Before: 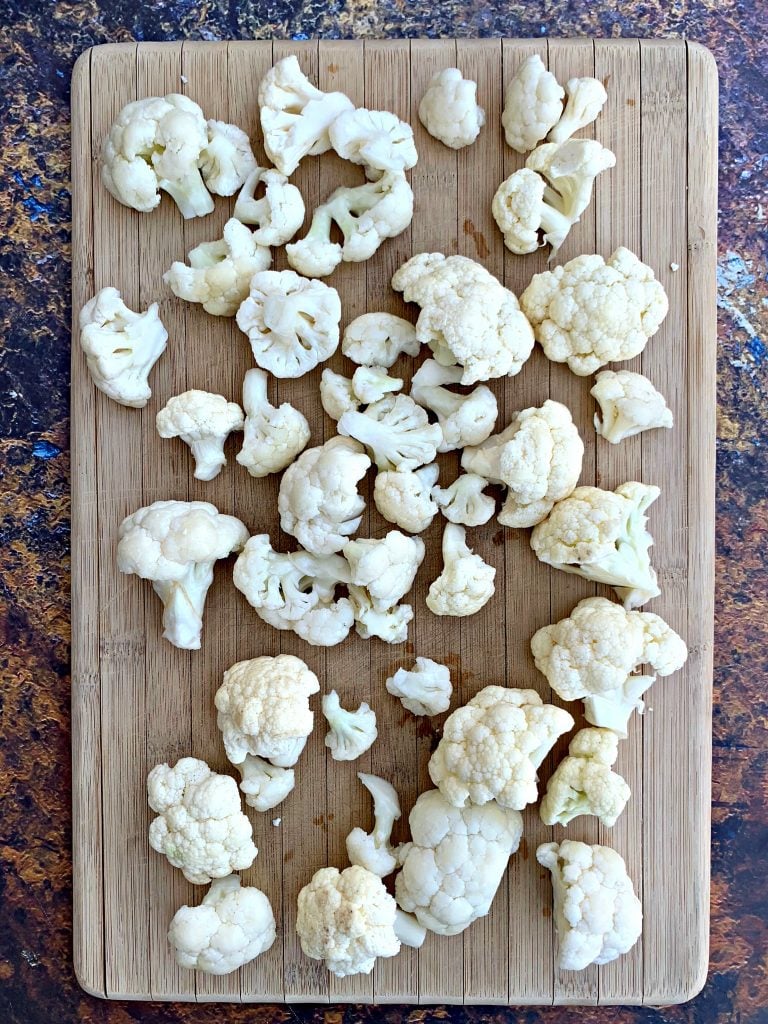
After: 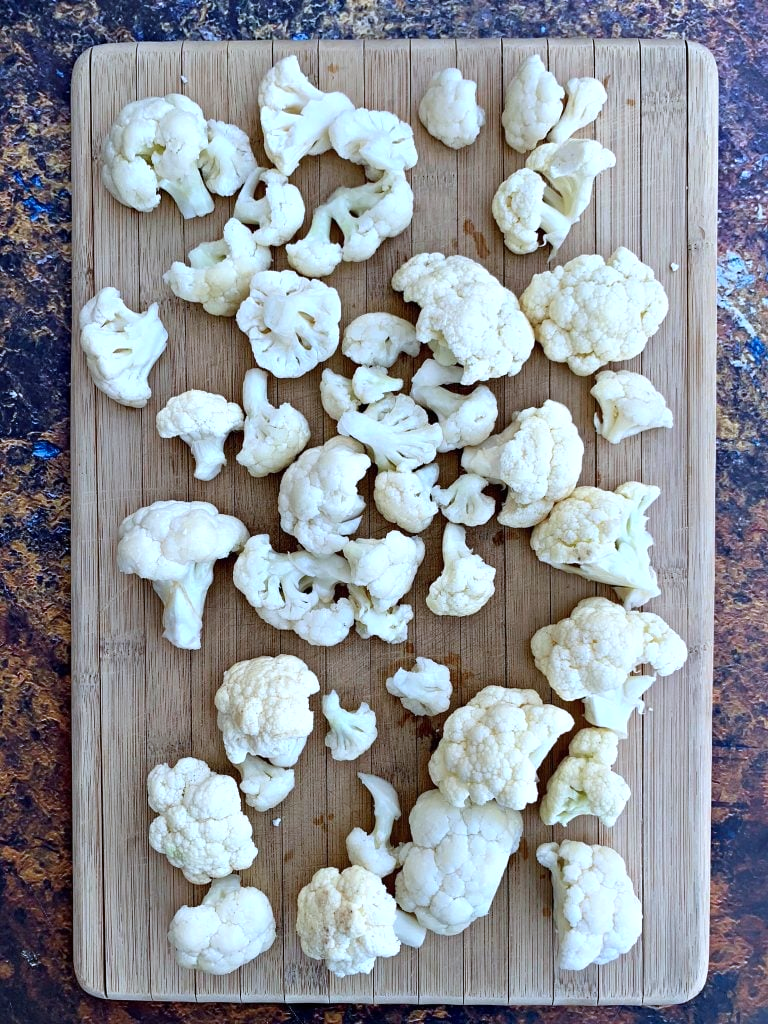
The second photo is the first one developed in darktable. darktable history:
color calibration: x 0.367, y 0.379, temperature 4385.03 K
tone equalizer: mask exposure compensation -0.497 EV
